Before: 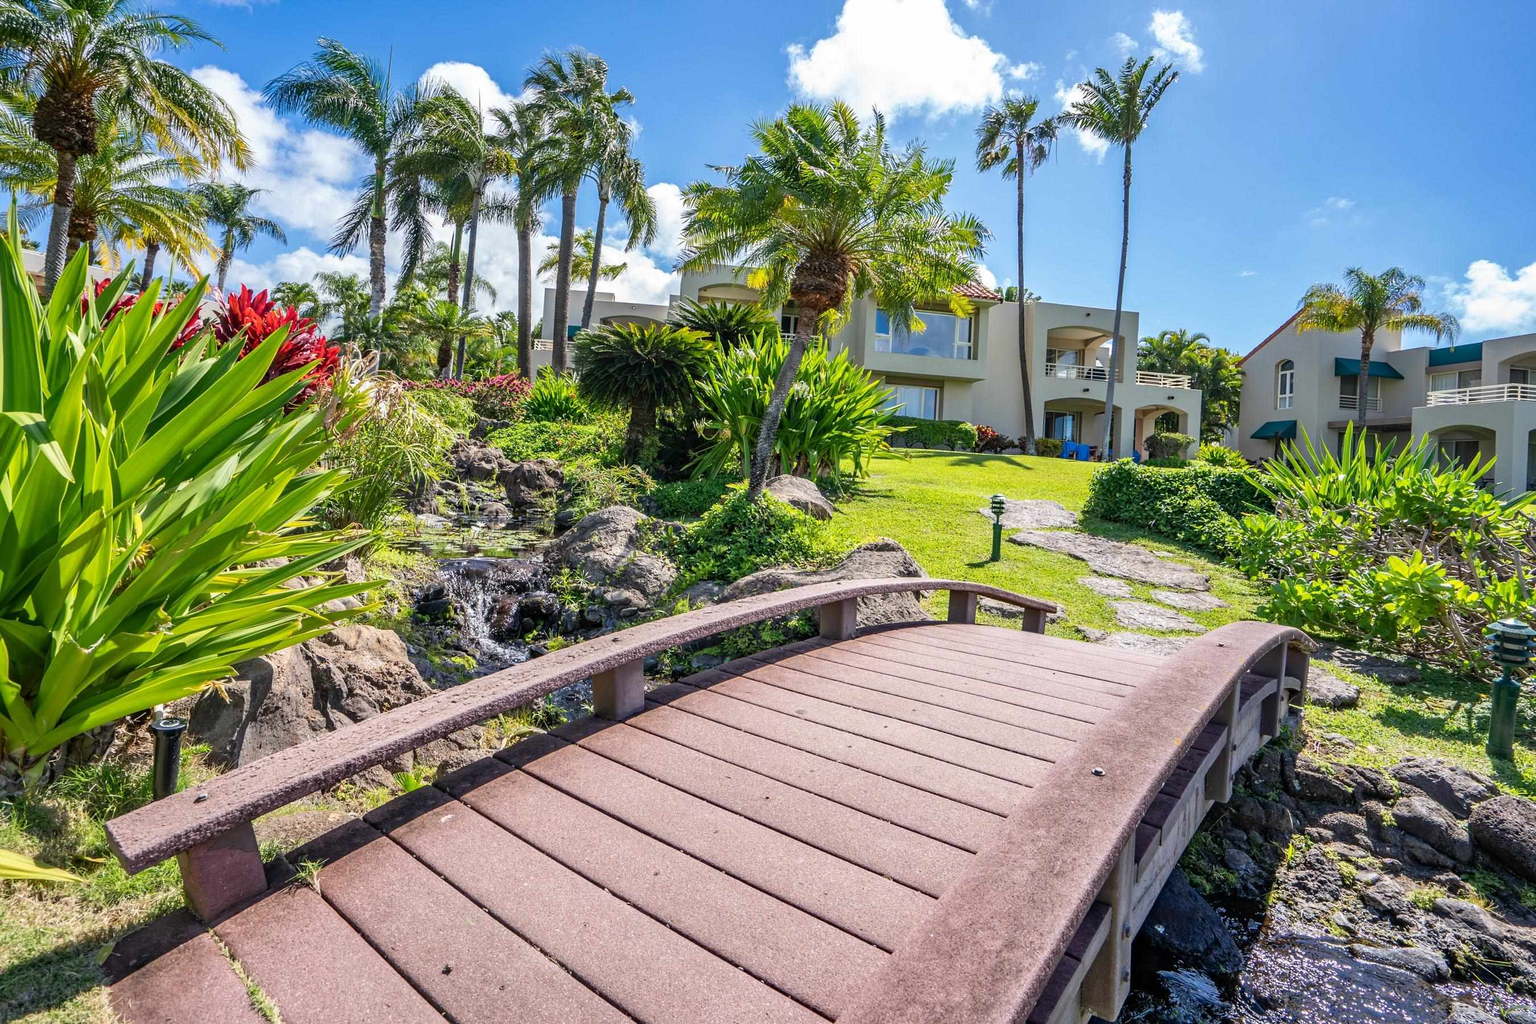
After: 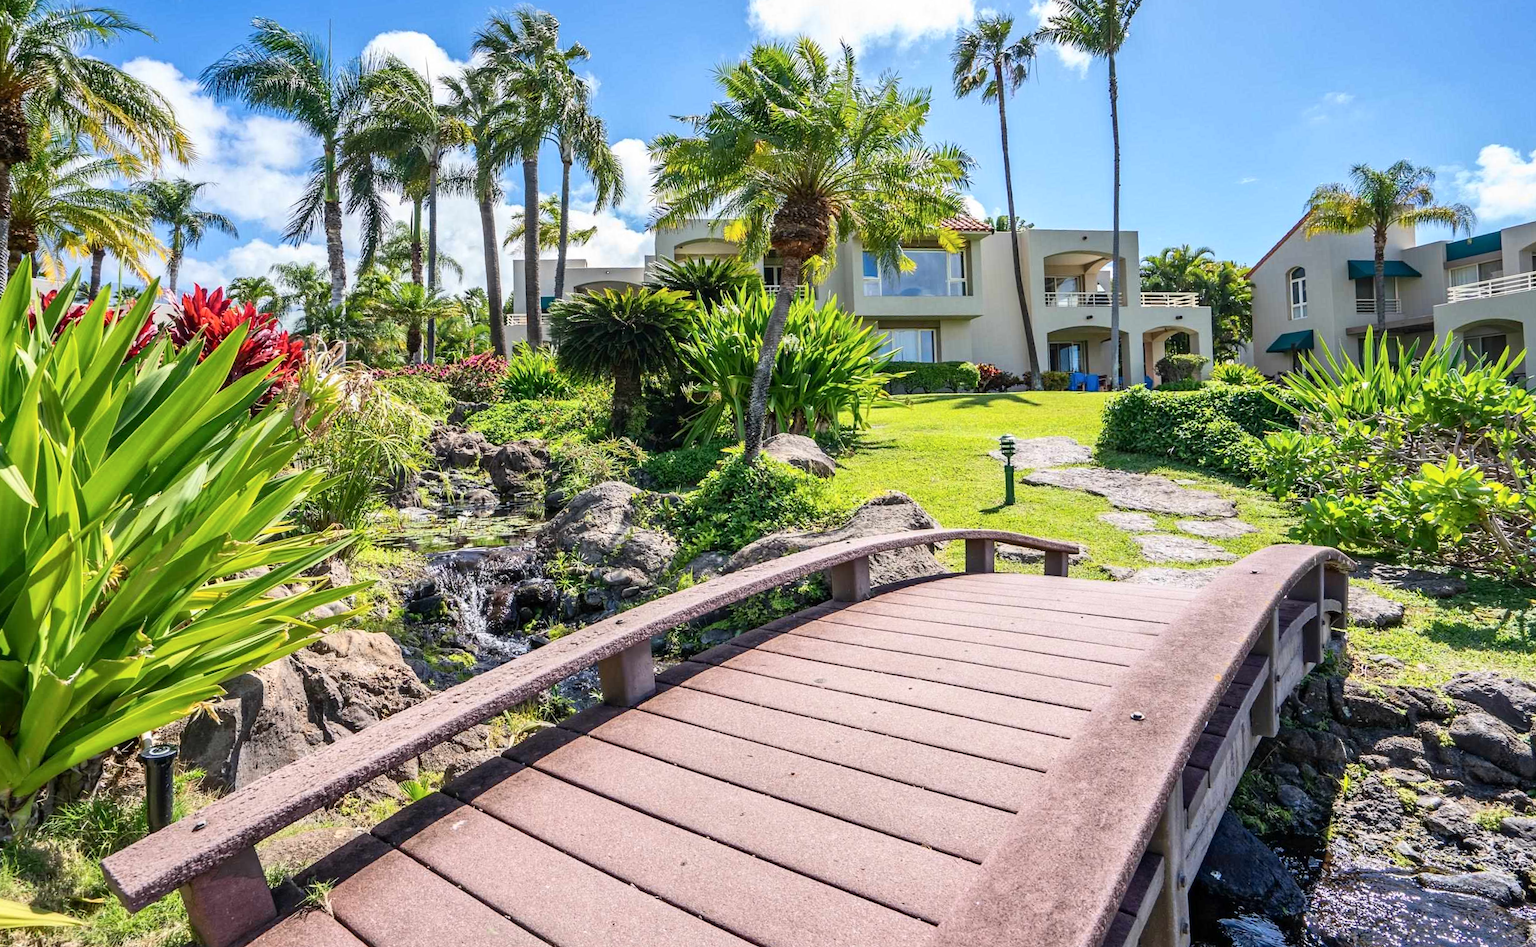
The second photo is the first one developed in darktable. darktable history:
rotate and perspective: rotation -5°, crop left 0.05, crop right 0.952, crop top 0.11, crop bottom 0.89
contrast brightness saturation: contrast 0.15, brightness 0.05
